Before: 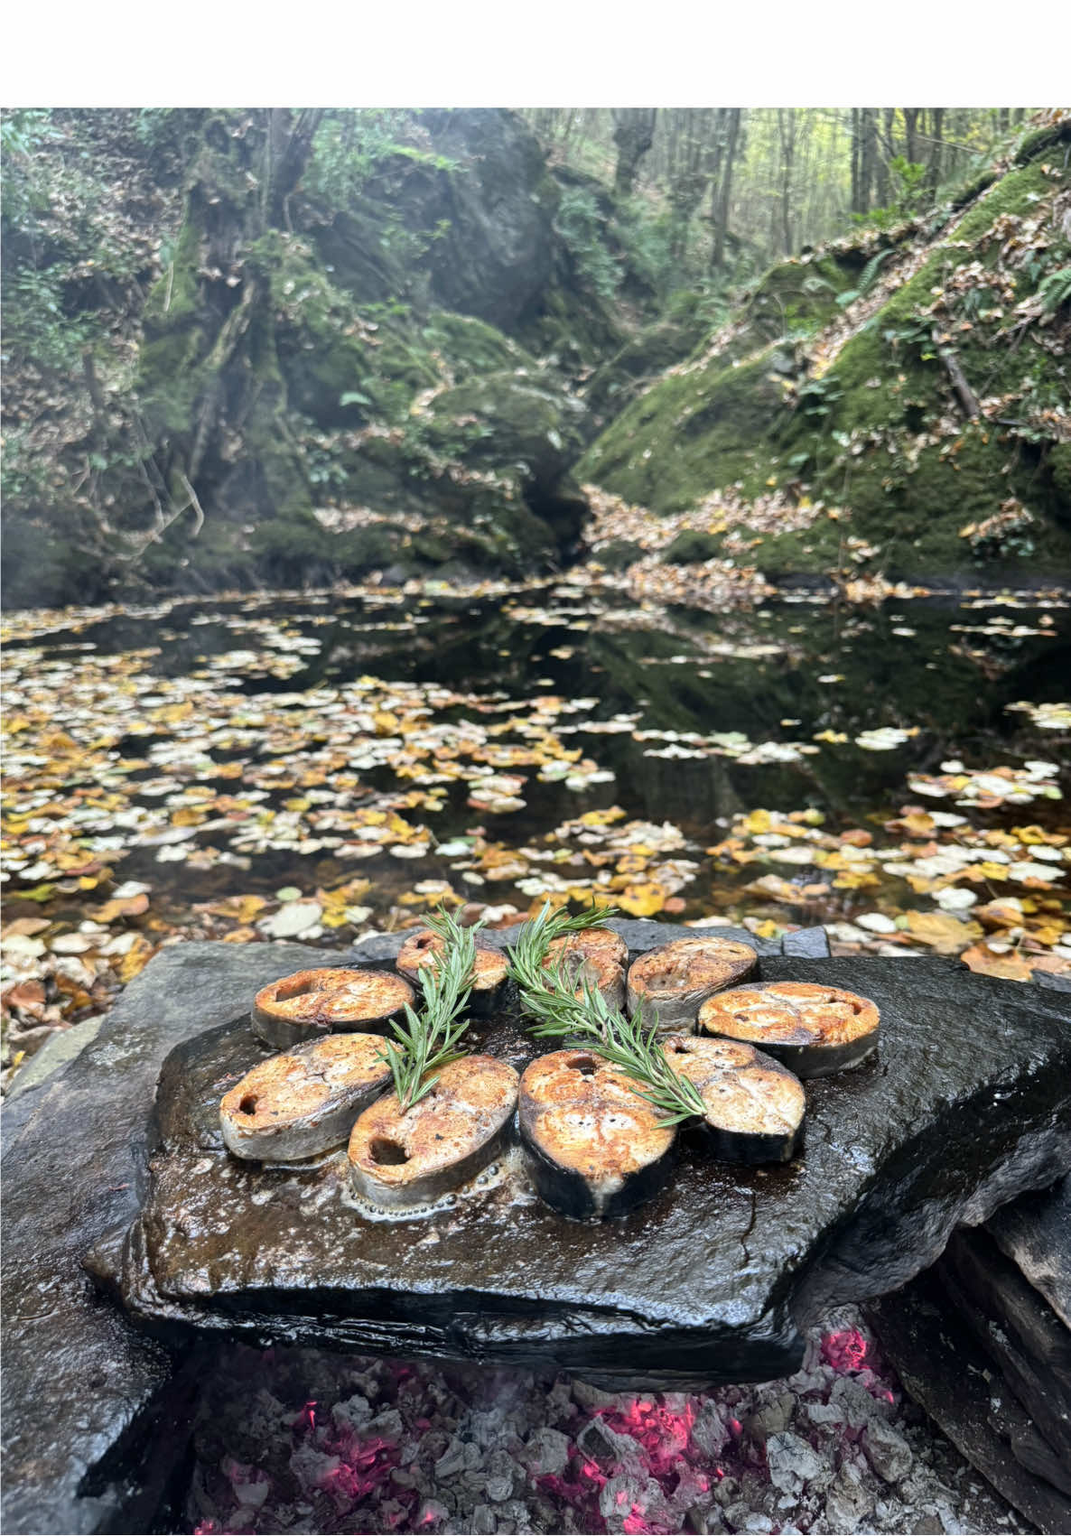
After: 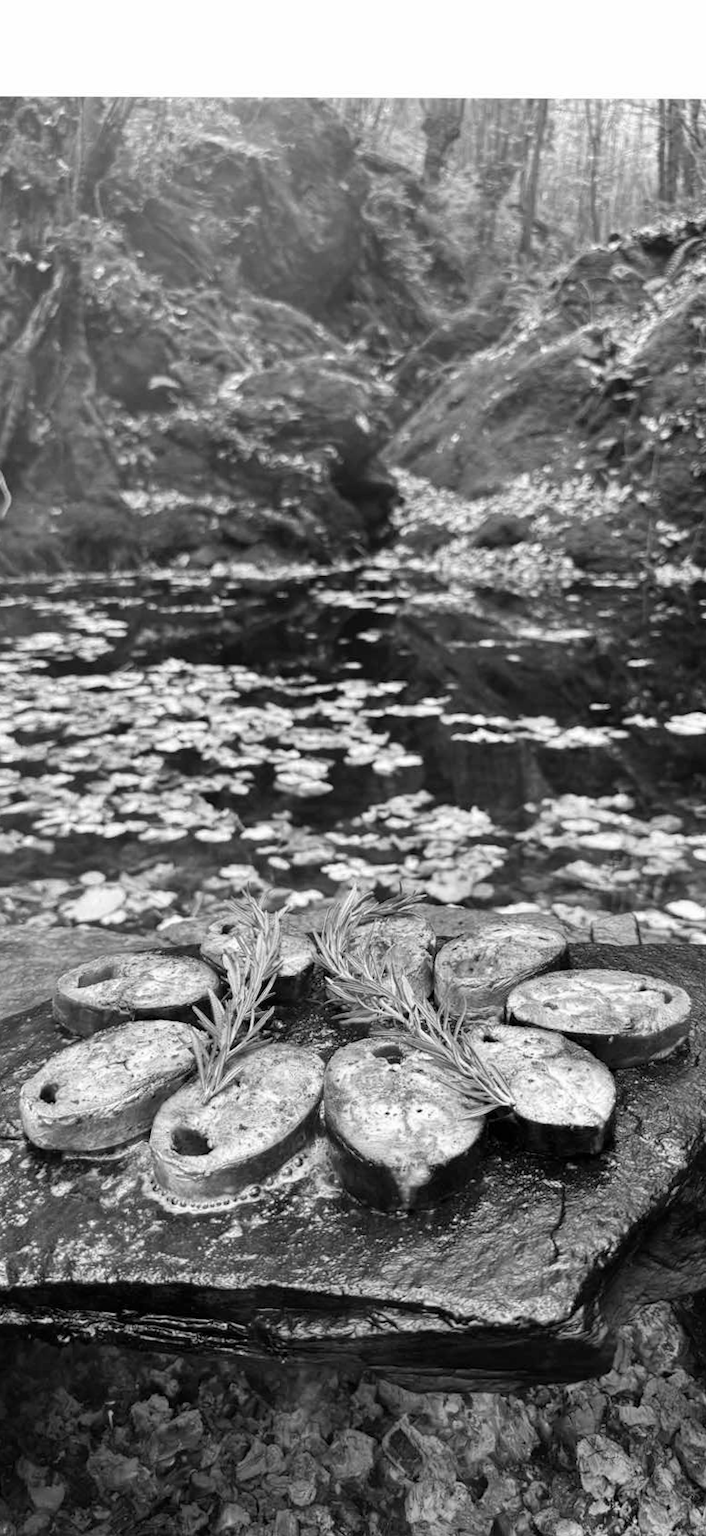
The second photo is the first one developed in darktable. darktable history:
monochrome: on, module defaults
rotate and perspective: rotation 0.226°, lens shift (vertical) -0.042, crop left 0.023, crop right 0.982, crop top 0.006, crop bottom 0.994
crop and rotate: left 17.732%, right 15.423%
